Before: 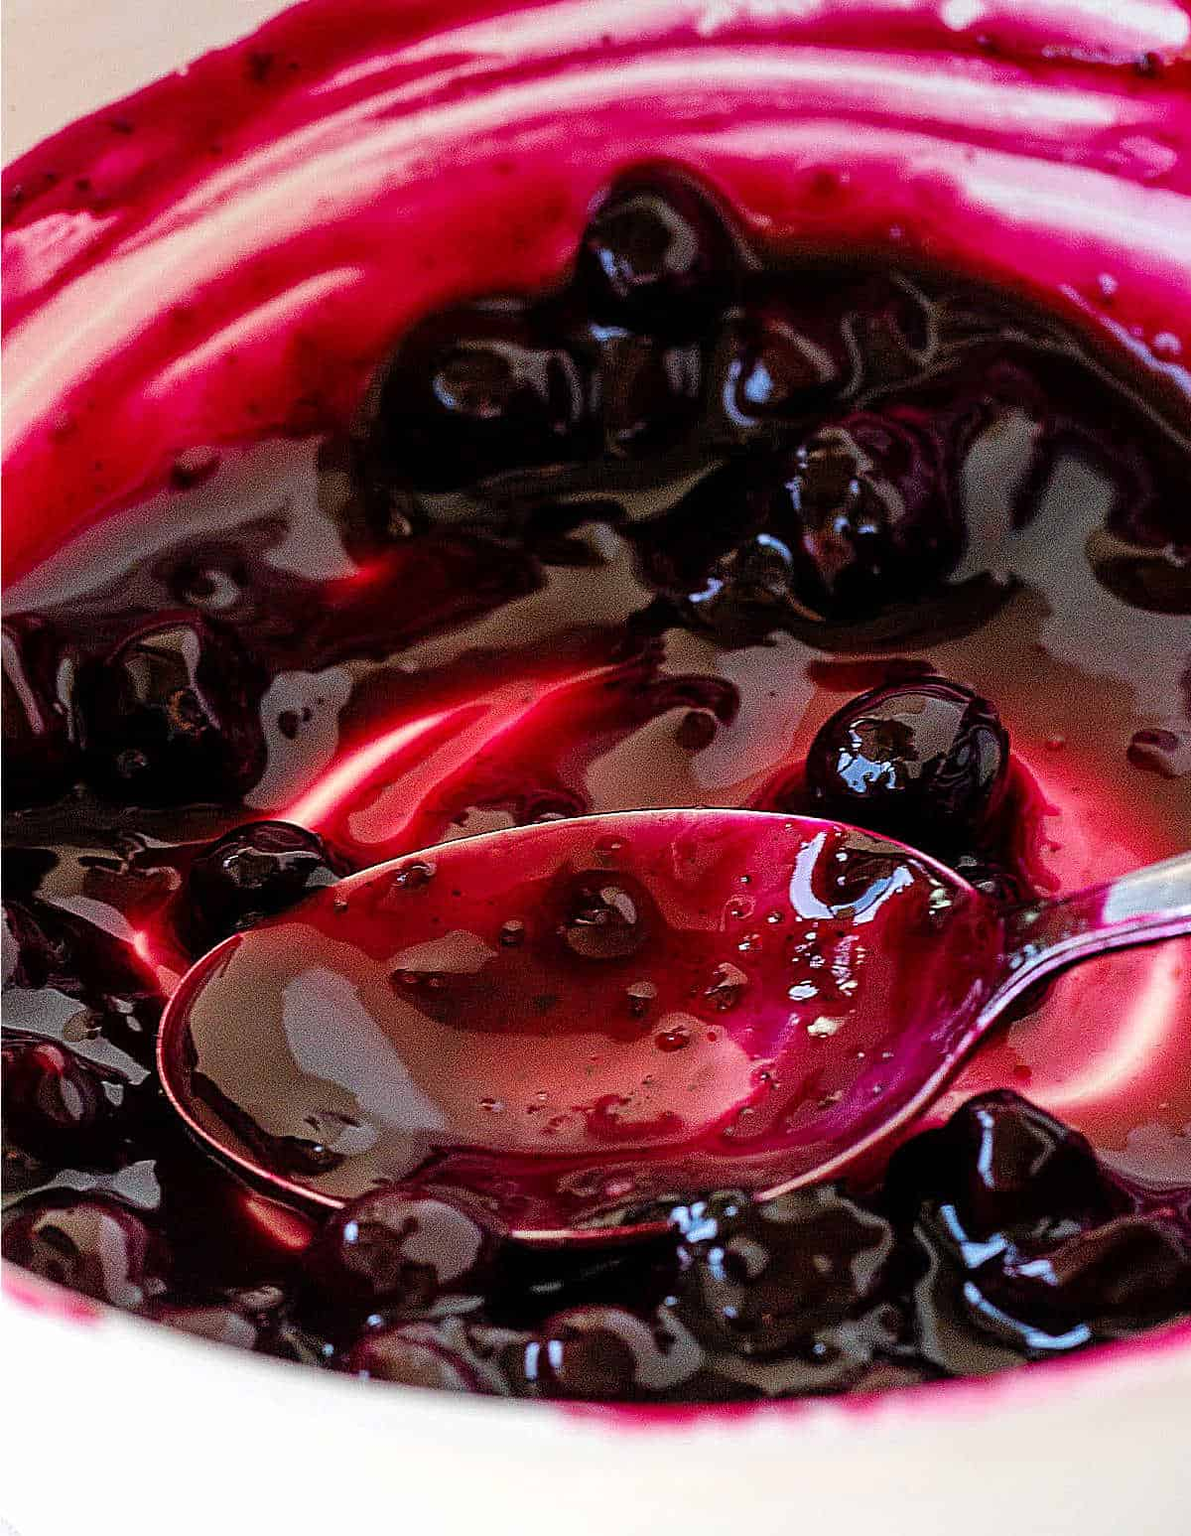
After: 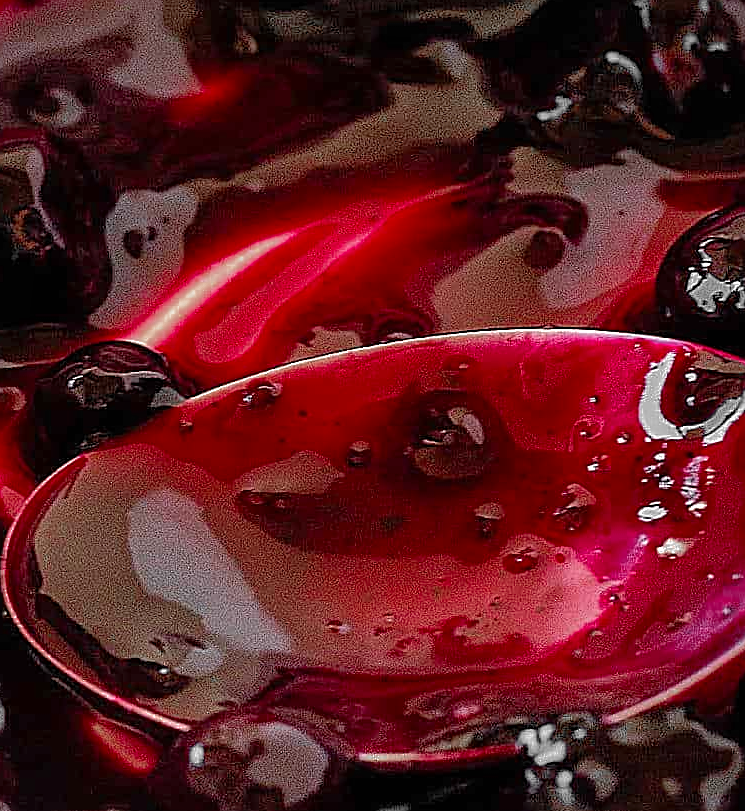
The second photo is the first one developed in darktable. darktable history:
color zones: curves: ch0 [(0, 0.497) (0.096, 0.361) (0.221, 0.538) (0.429, 0.5) (0.571, 0.5) (0.714, 0.5) (0.857, 0.5) (1, 0.497)]; ch1 [(0, 0.5) (0.143, 0.5) (0.257, -0.002) (0.429, 0.04) (0.571, -0.001) (0.714, -0.015) (0.857, 0.024) (1, 0.5)]
crop: left 13.153%, top 31.437%, right 24.703%, bottom 16.102%
shadows and highlights: shadows 39.86, highlights -59.84
sharpen: on, module defaults
